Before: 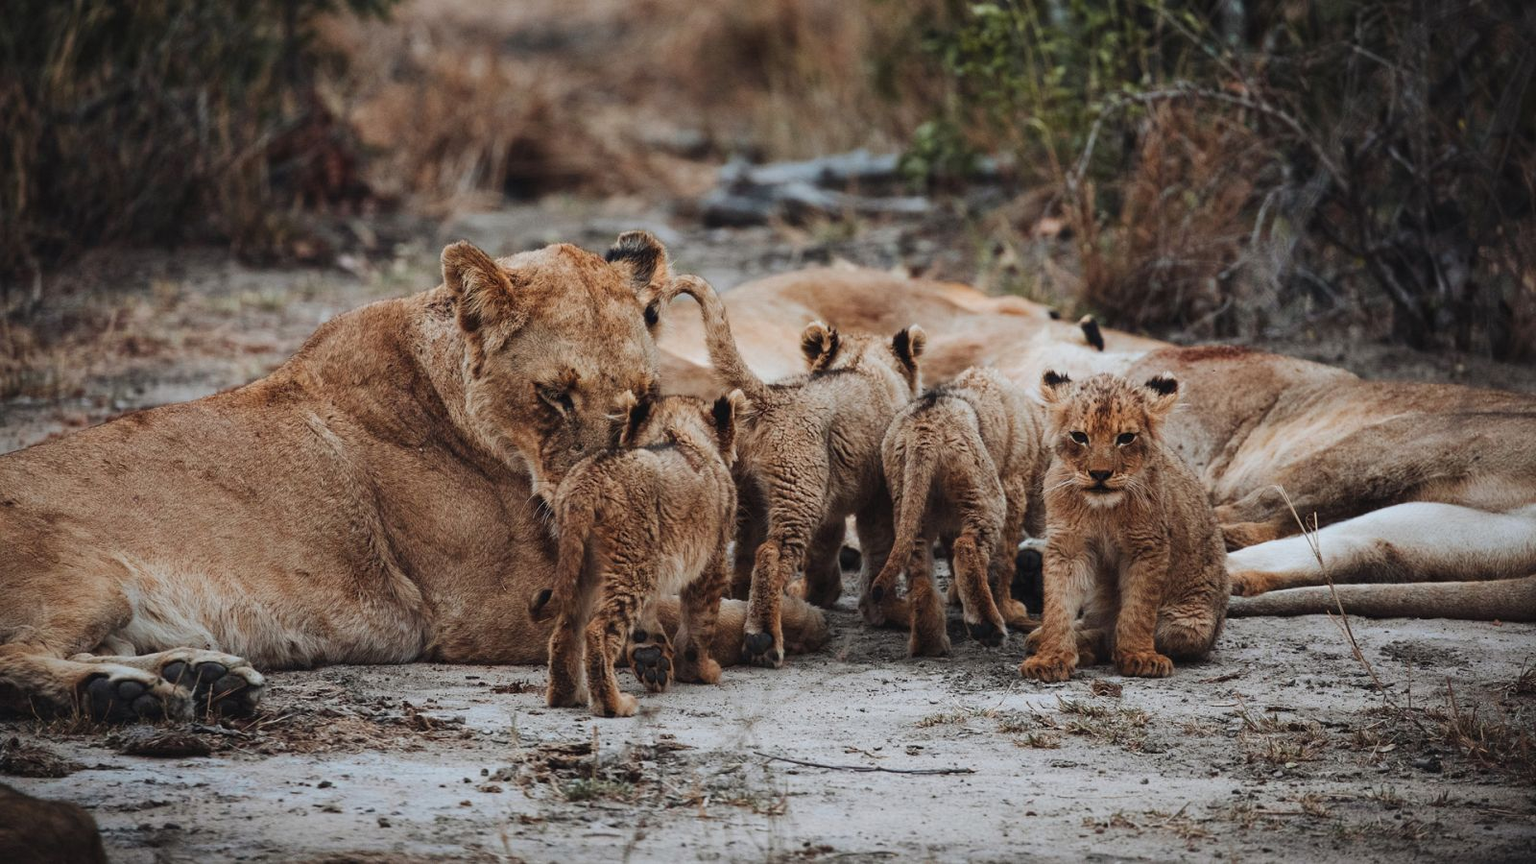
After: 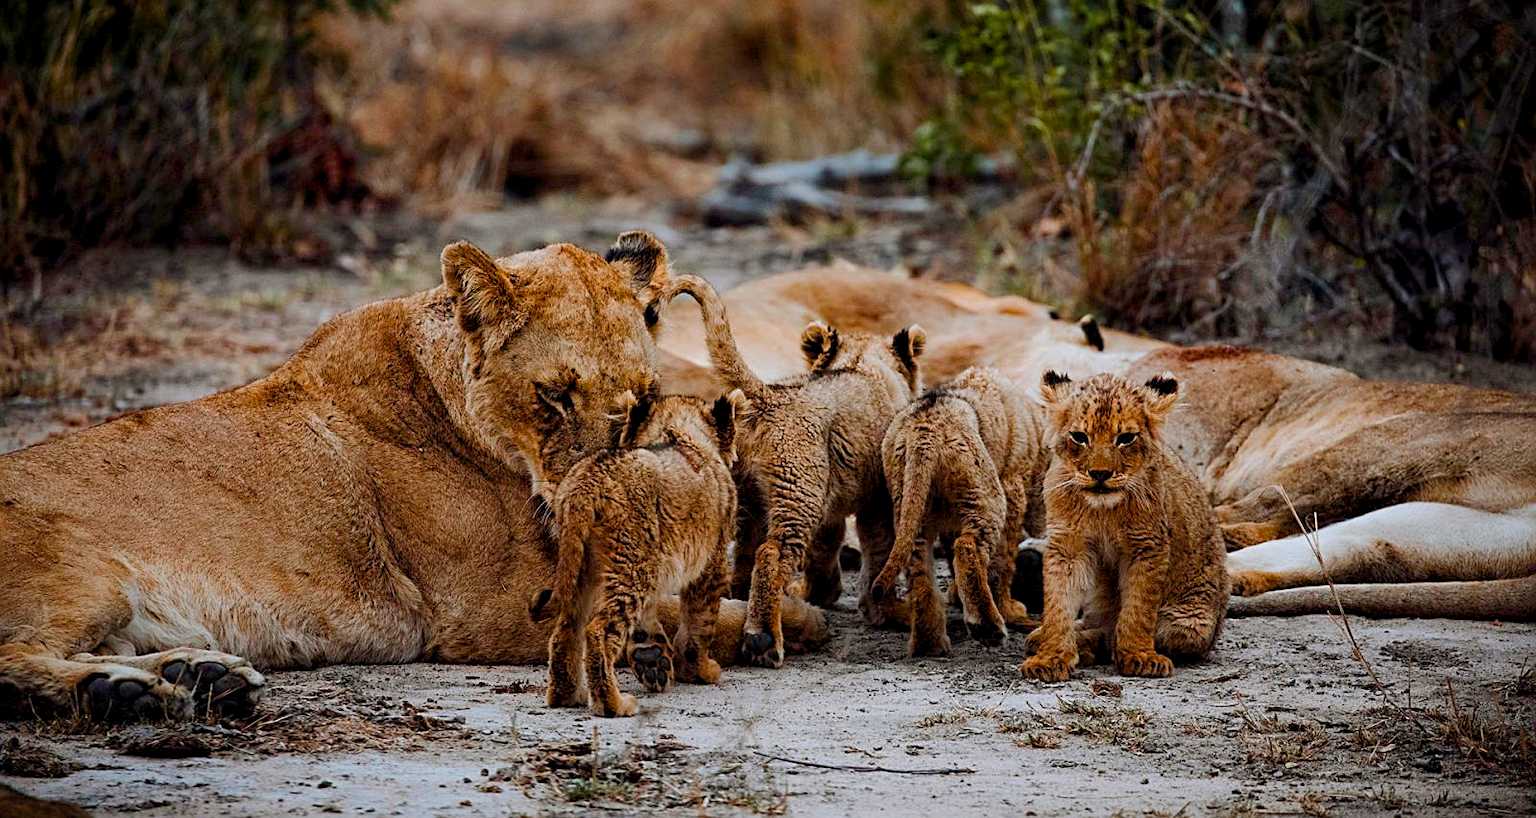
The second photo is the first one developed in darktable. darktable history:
color balance rgb: highlights gain › chroma 0.255%, highlights gain › hue 329.93°, global offset › luminance -0.996%, perceptual saturation grading › global saturation 35.843%, perceptual saturation grading › shadows 35.868%
tone equalizer: -8 EV 0.049 EV, smoothing diameter 2.17%, edges refinement/feathering 24.93, mask exposure compensation -1.57 EV, filter diffusion 5
sharpen: on, module defaults
crop and rotate: top 0.003%, bottom 5.136%
